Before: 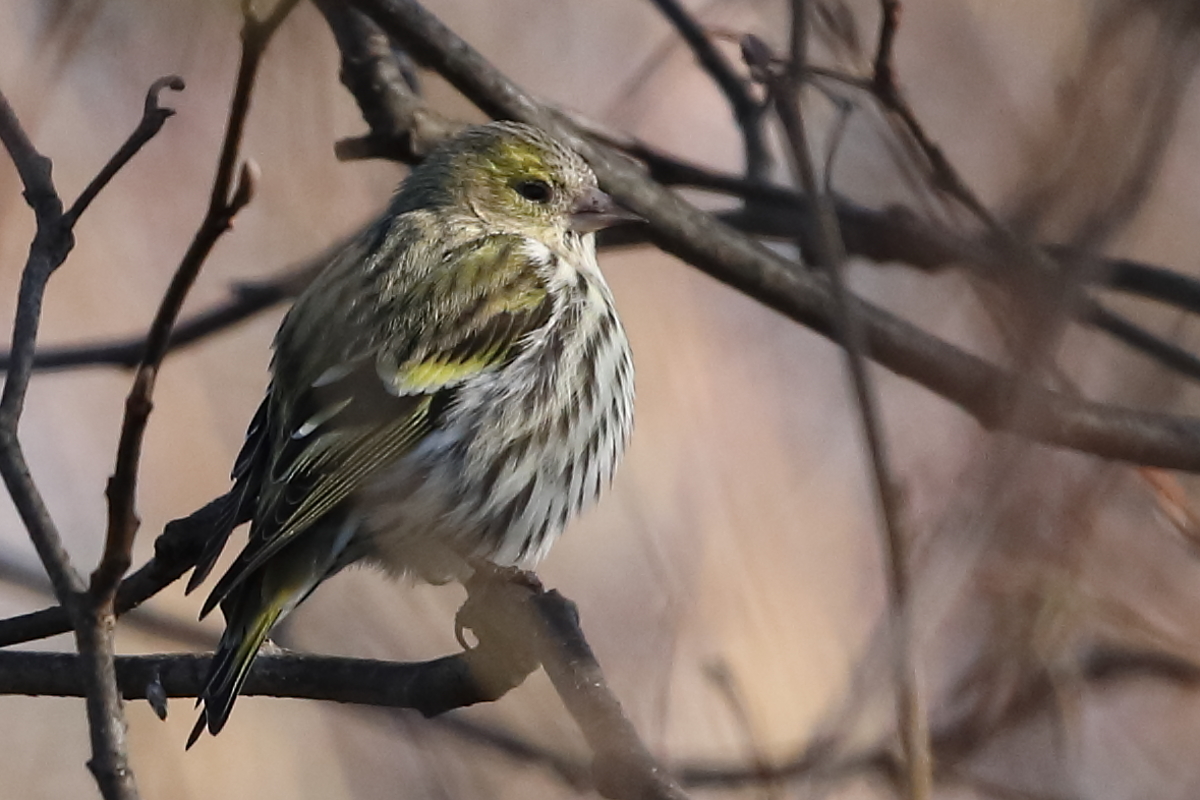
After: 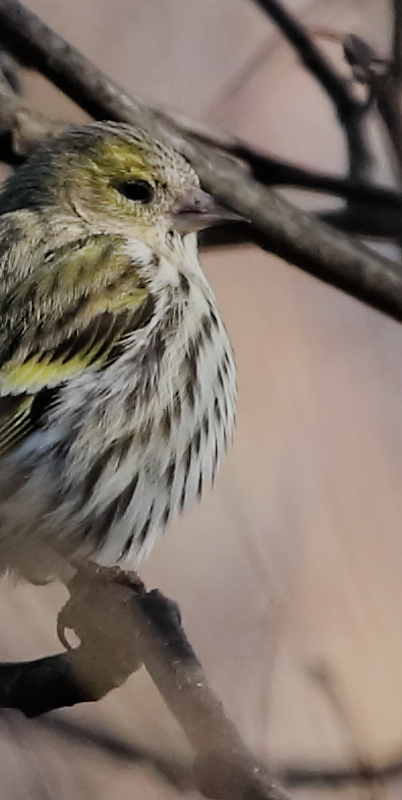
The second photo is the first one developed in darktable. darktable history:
filmic rgb: black relative exposure -7.12 EV, white relative exposure 5.37 EV, hardness 3.03
crop: left 33.2%, right 33.225%
